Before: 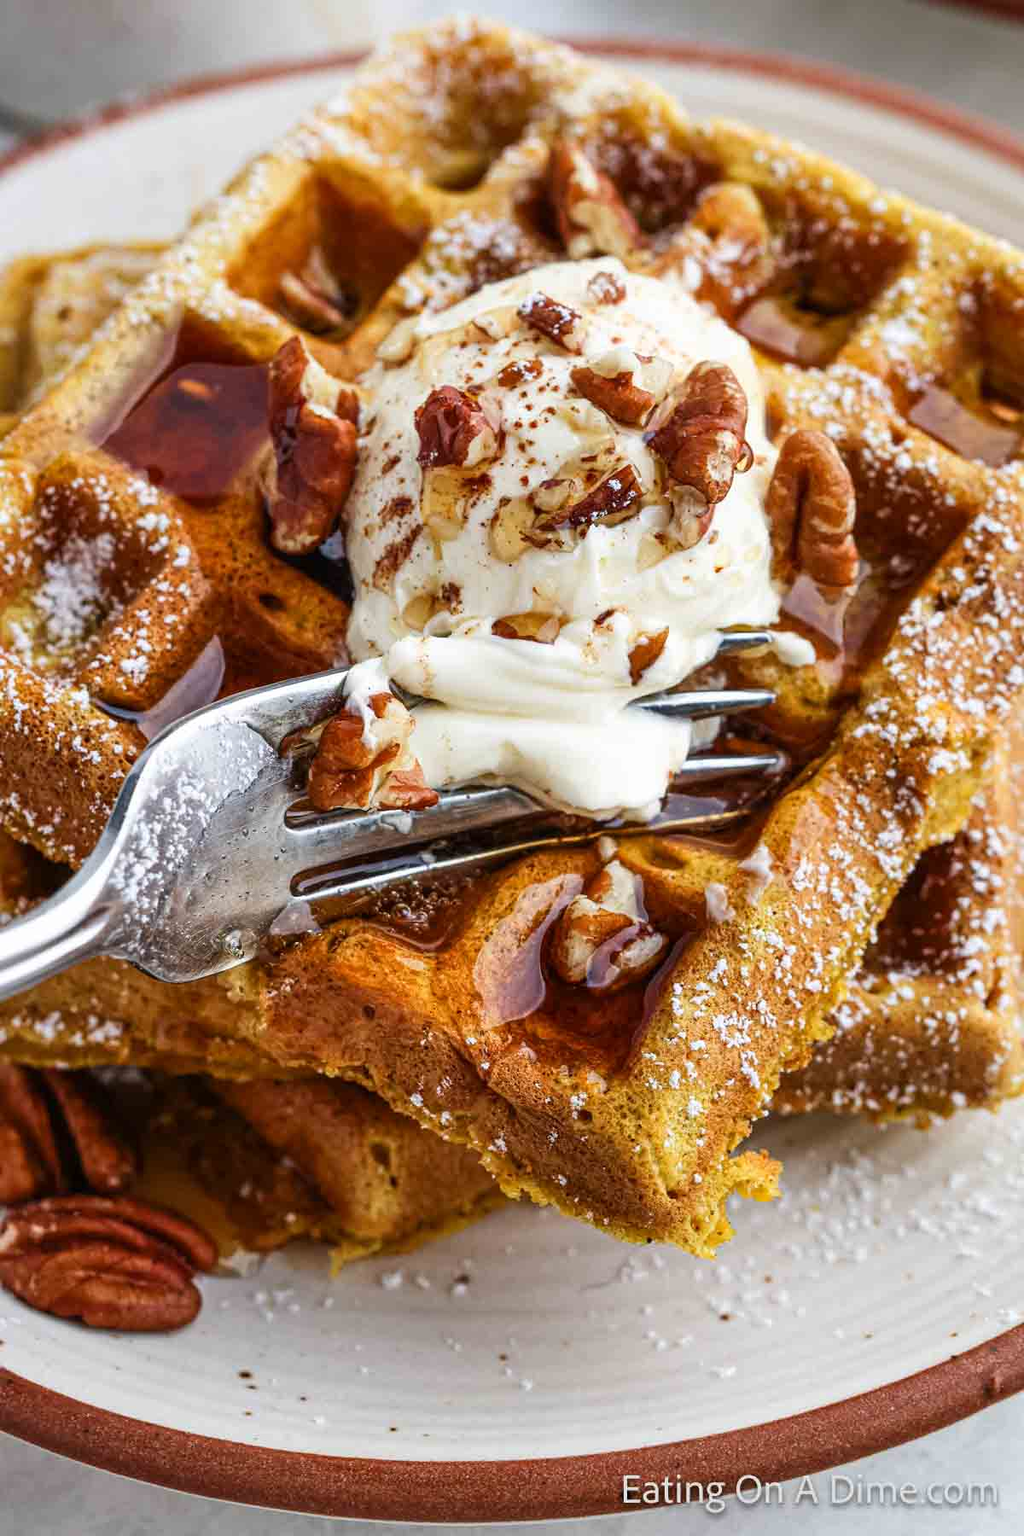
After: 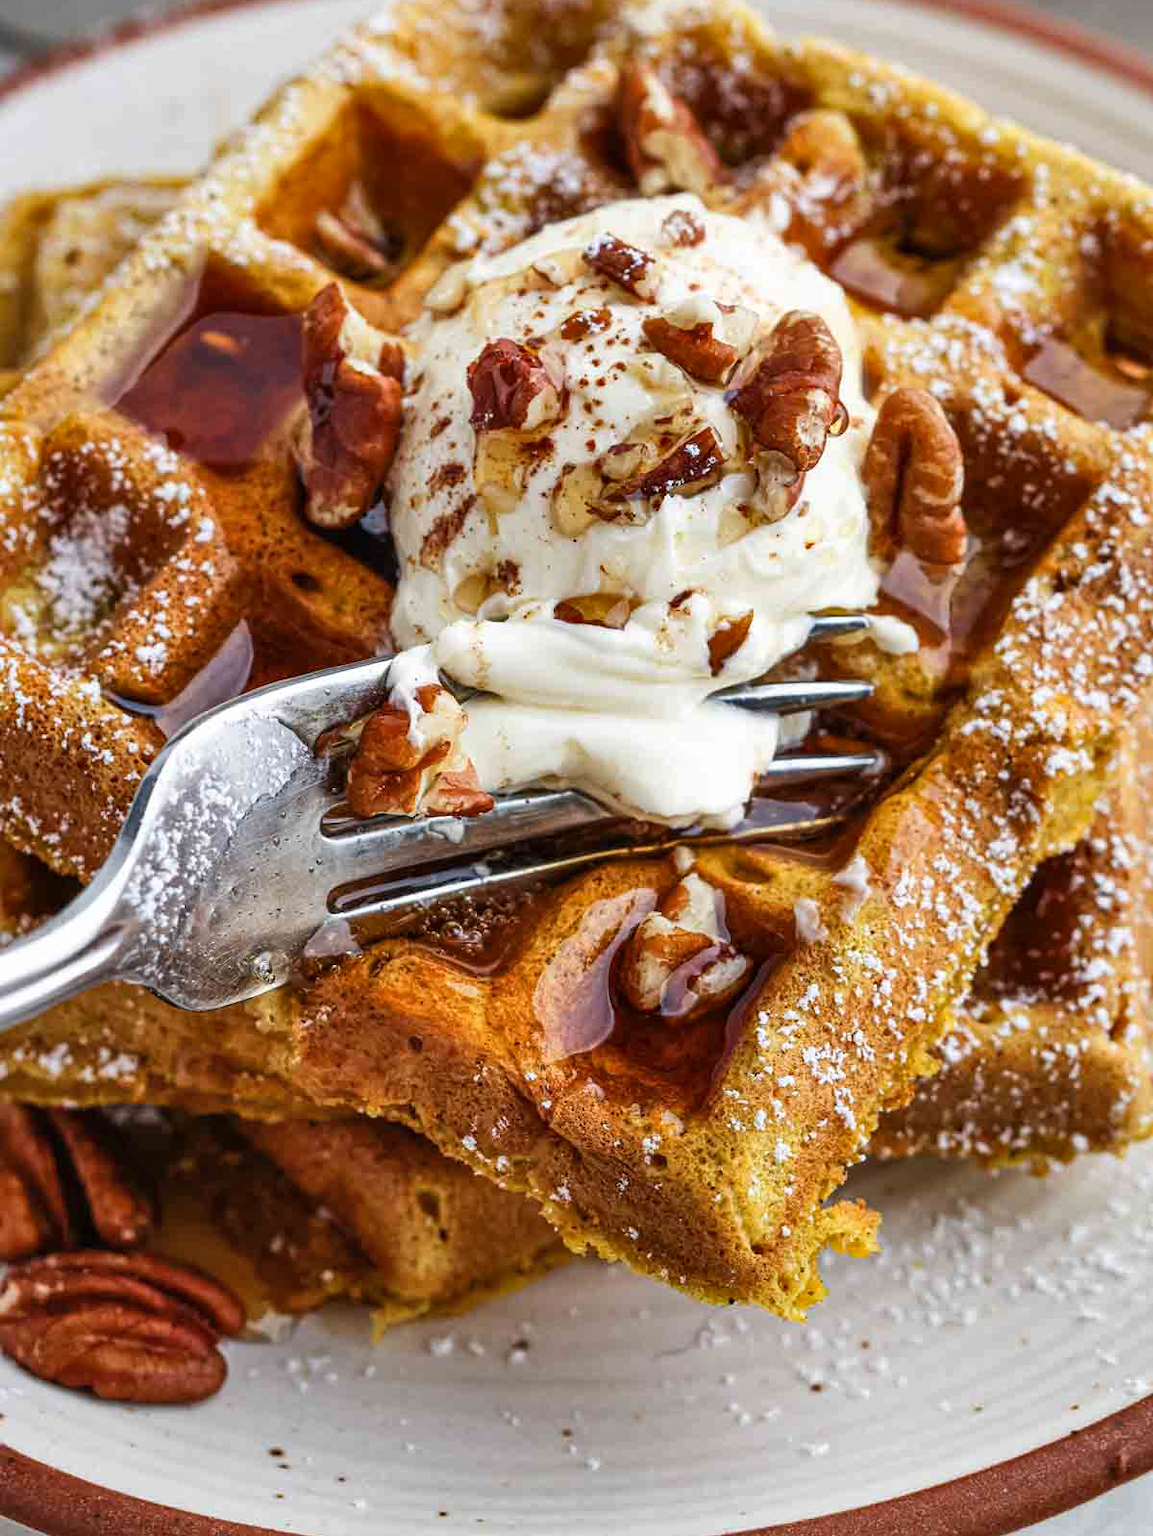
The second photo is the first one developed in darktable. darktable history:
crop and rotate: top 5.609%, bottom 5.609%
shadows and highlights: soften with gaussian
